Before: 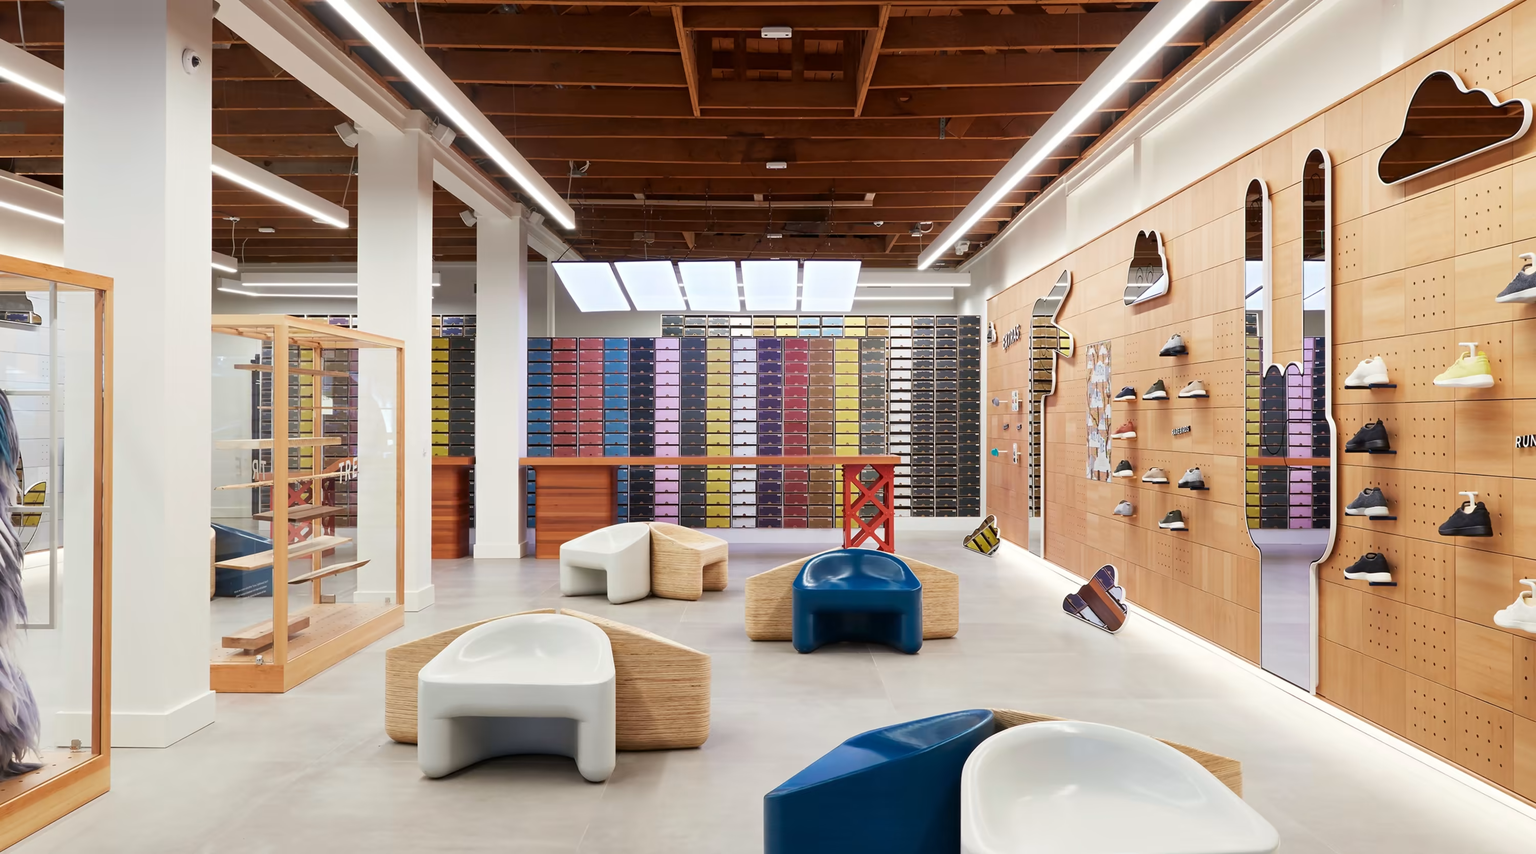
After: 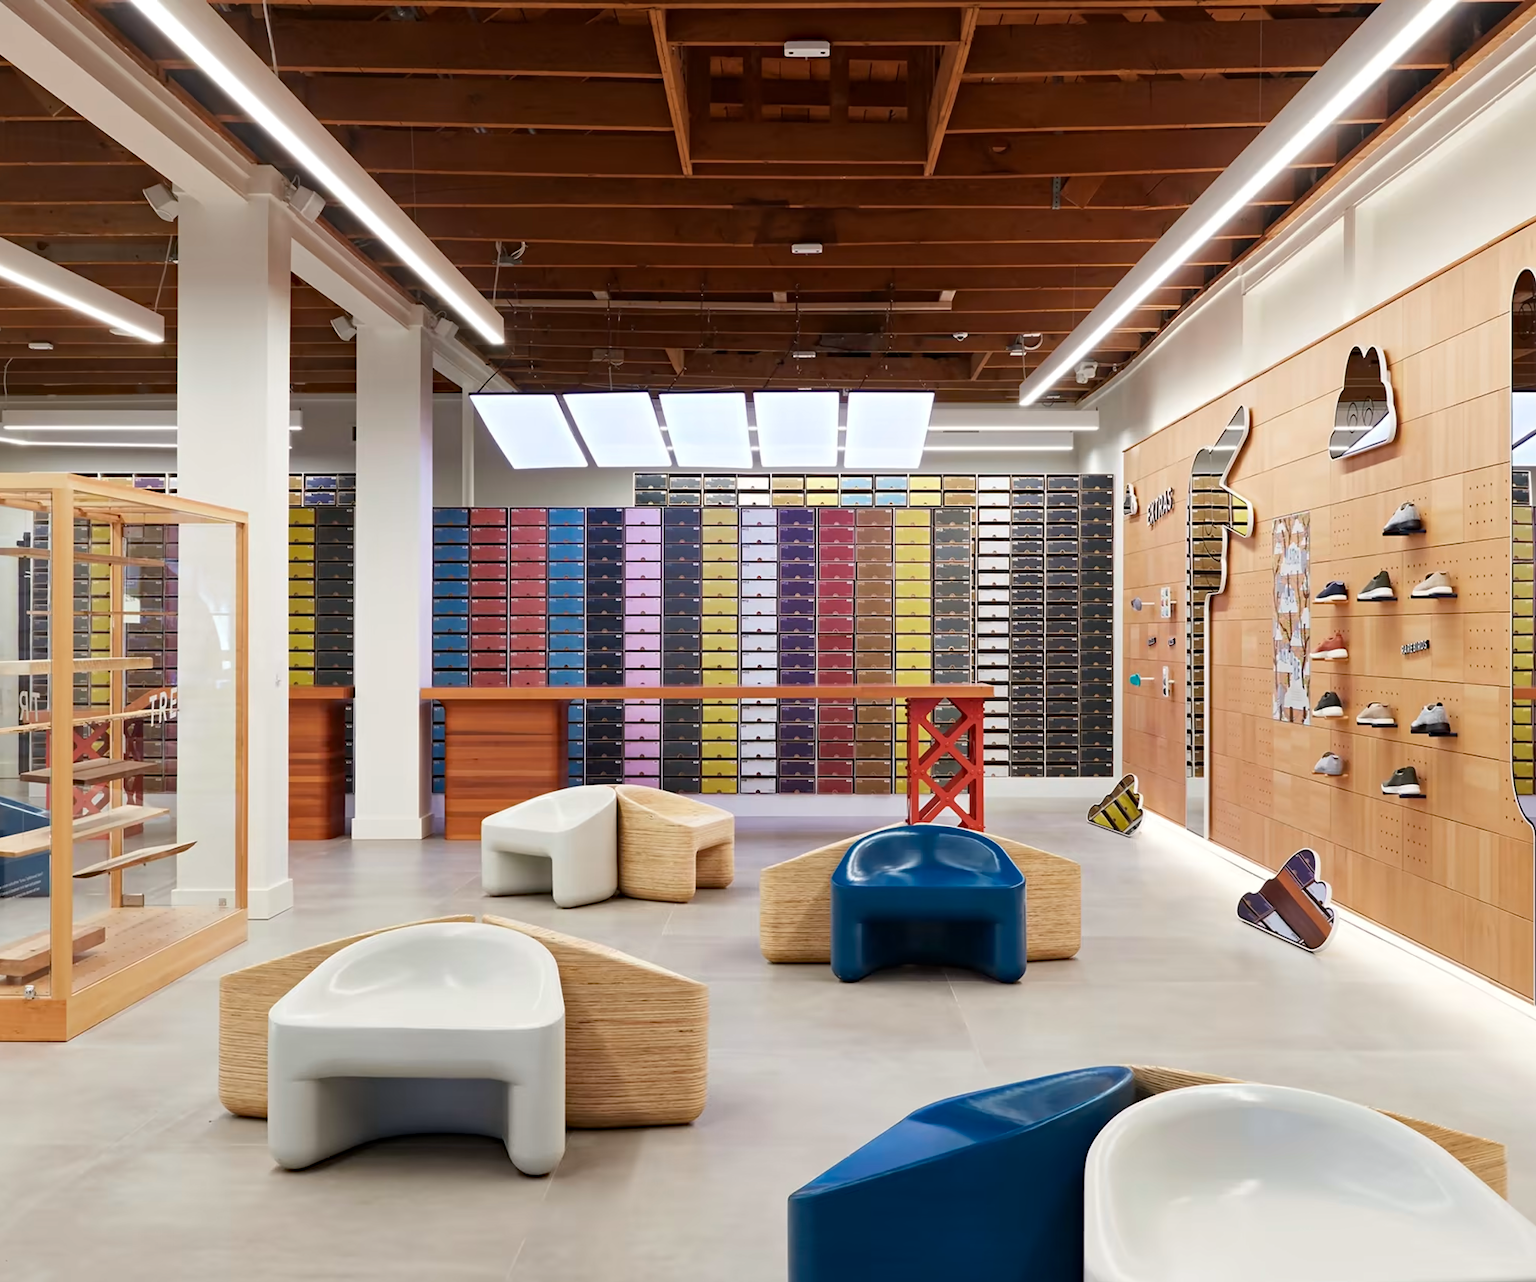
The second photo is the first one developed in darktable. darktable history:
crop and rotate: left 15.648%, right 17.811%
haze removal: compatibility mode true, adaptive false
